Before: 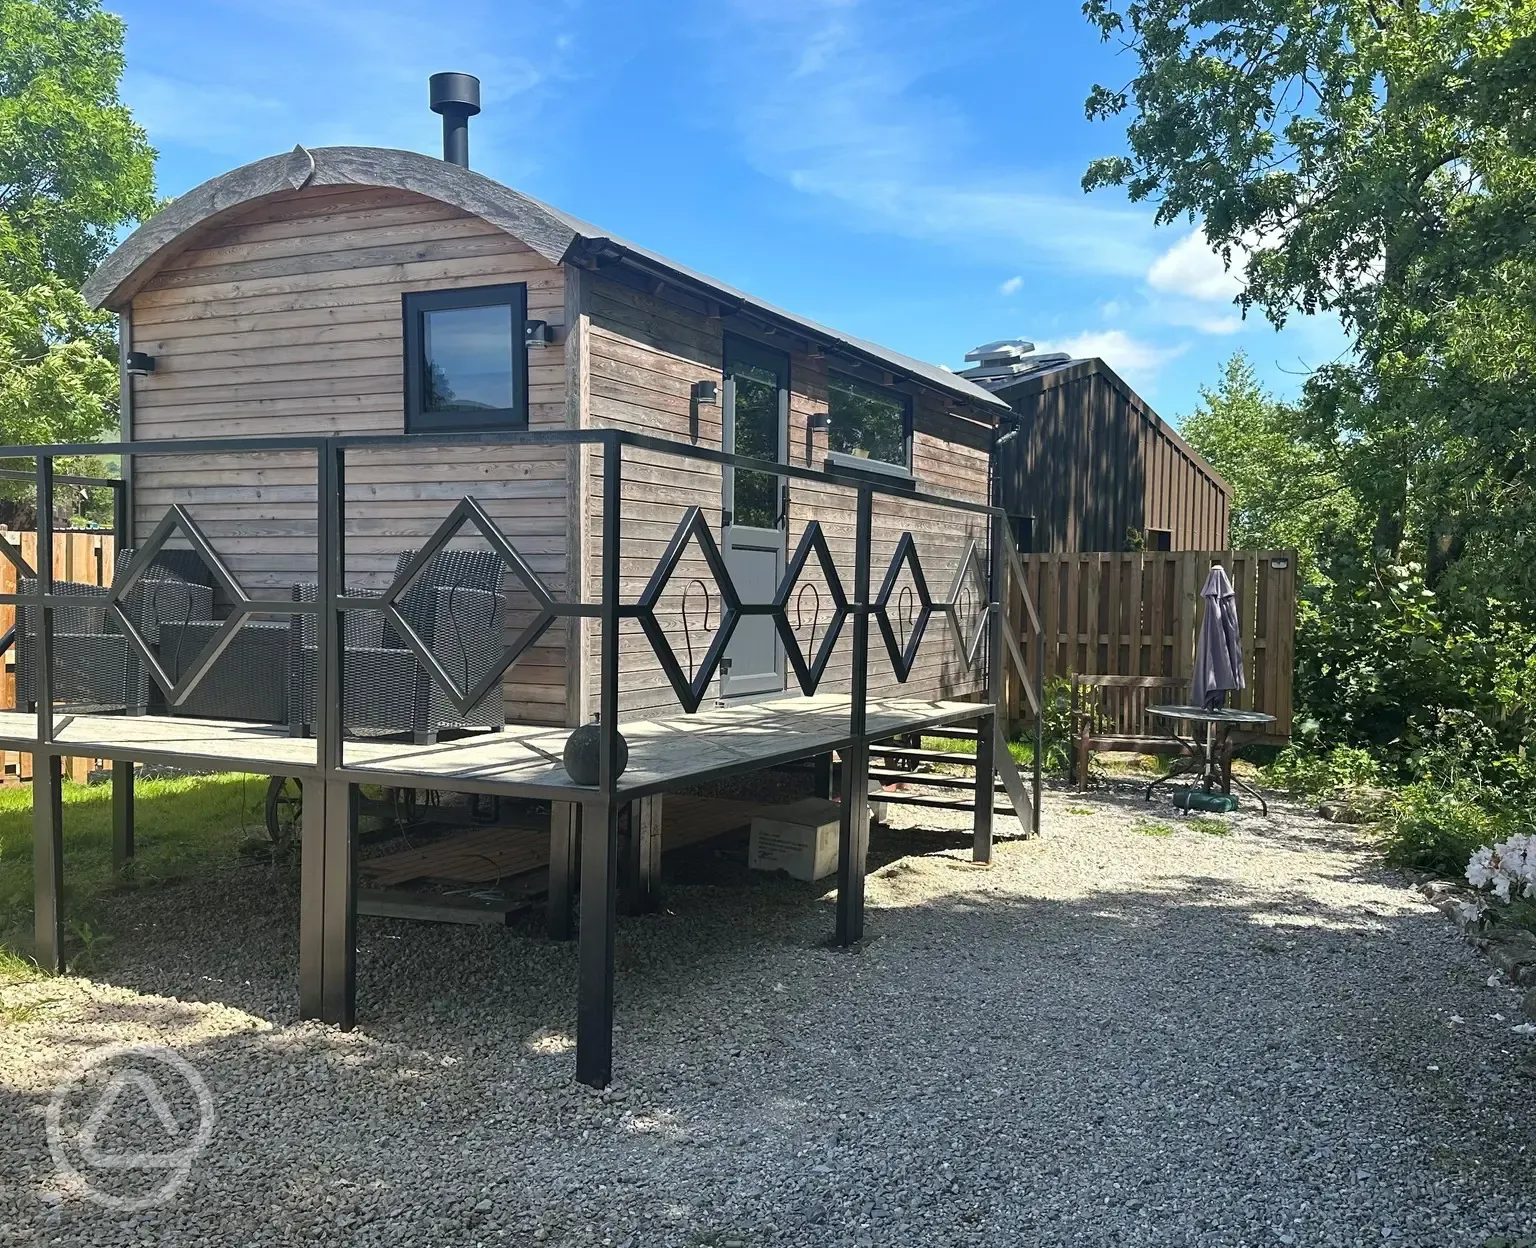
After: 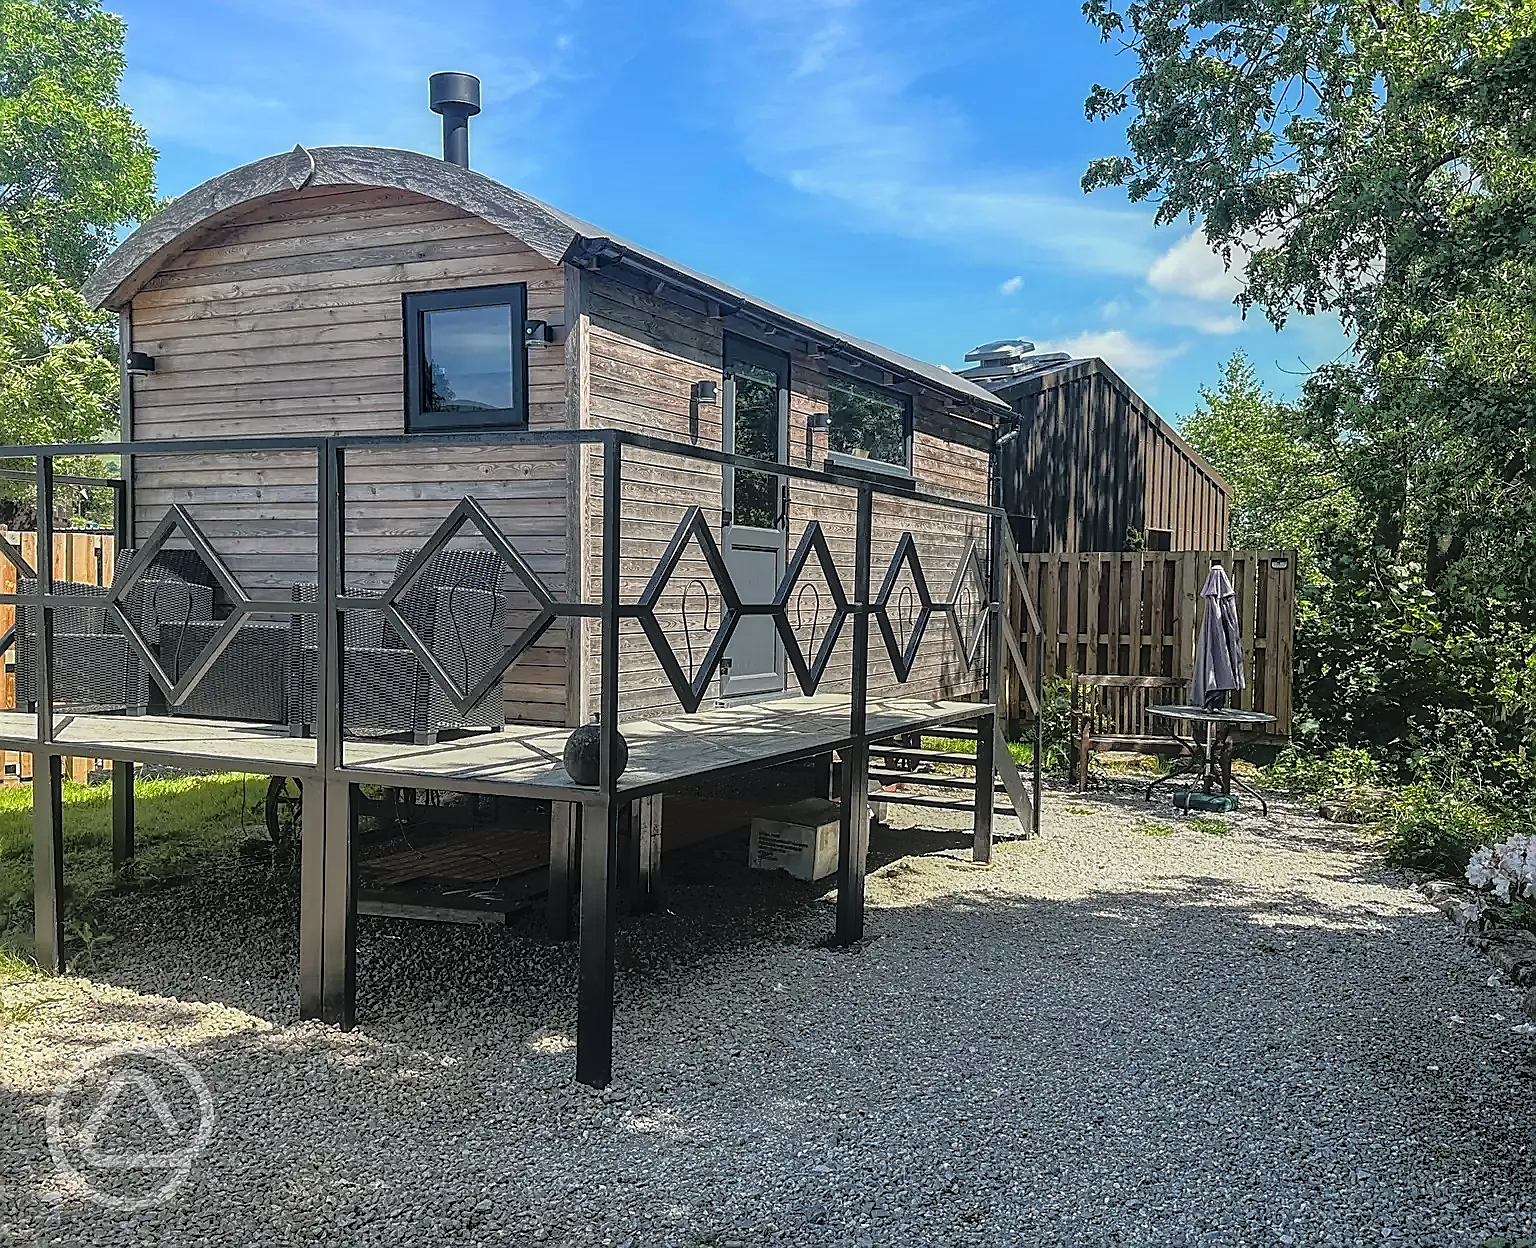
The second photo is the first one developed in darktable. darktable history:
sharpen: radius 1.404, amount 1.259, threshold 0.726
tone equalizer: -8 EV -1.8 EV, -7 EV -1.12 EV, -6 EV -1.64 EV, edges refinement/feathering 500, mask exposure compensation -1.57 EV, preserve details no
local contrast: highlights 1%, shadows 4%, detail 133%
